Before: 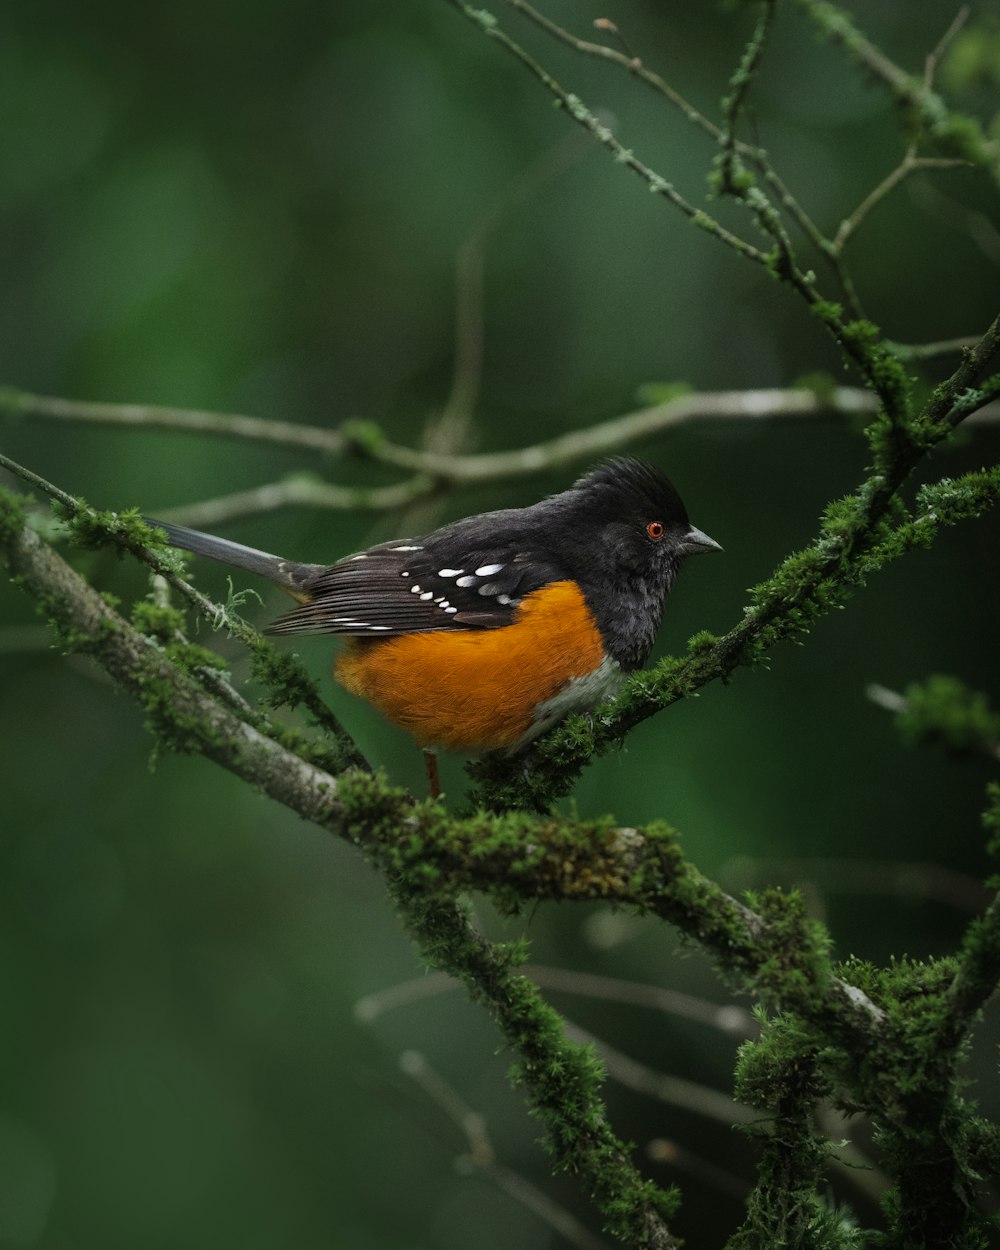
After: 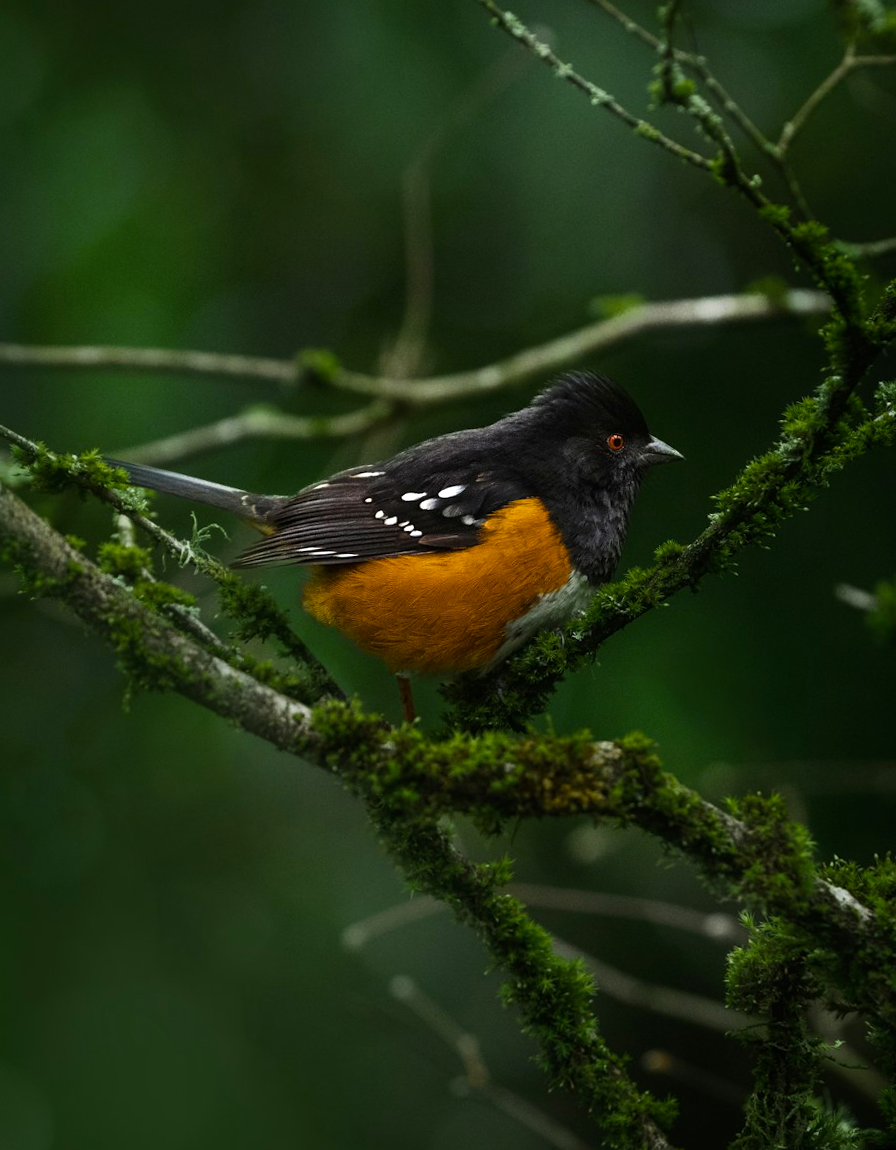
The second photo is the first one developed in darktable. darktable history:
rotate and perspective: rotation -3.18°, automatic cropping off
color balance rgb: linear chroma grading › global chroma 9%, perceptual saturation grading › global saturation 36%, perceptual brilliance grading › global brilliance 15%, perceptual brilliance grading › shadows -35%, global vibrance 15%
crop: left 6.446%, top 8.188%, right 9.538%, bottom 3.548%
contrast brightness saturation: contrast 0.11, saturation -0.17
